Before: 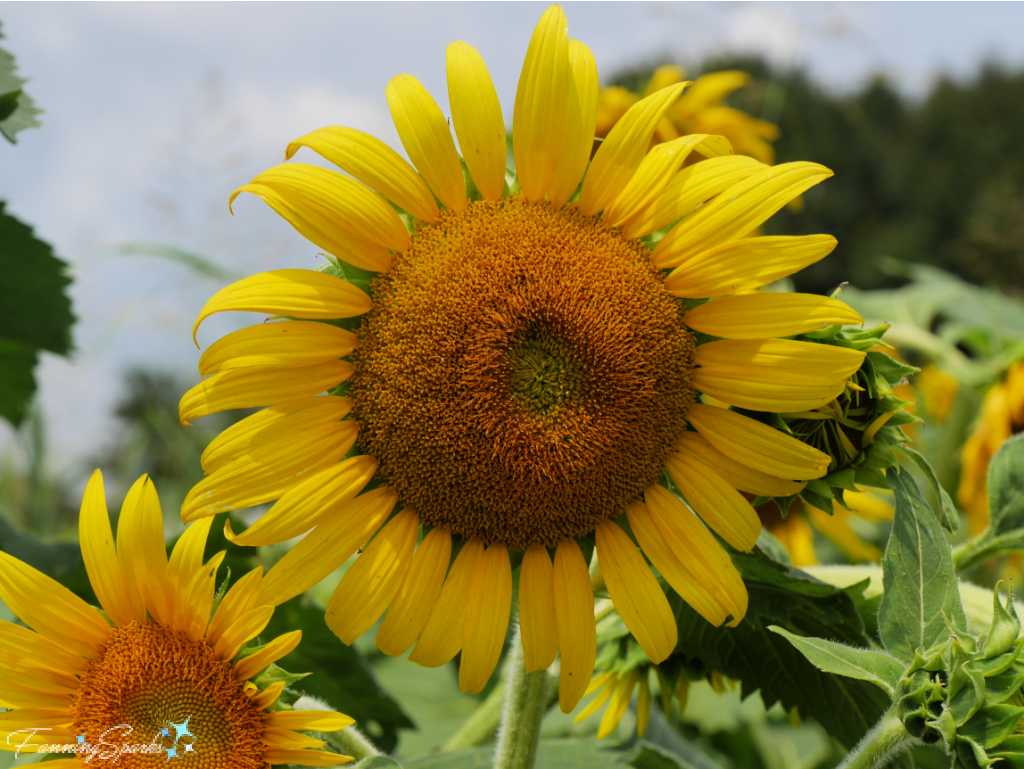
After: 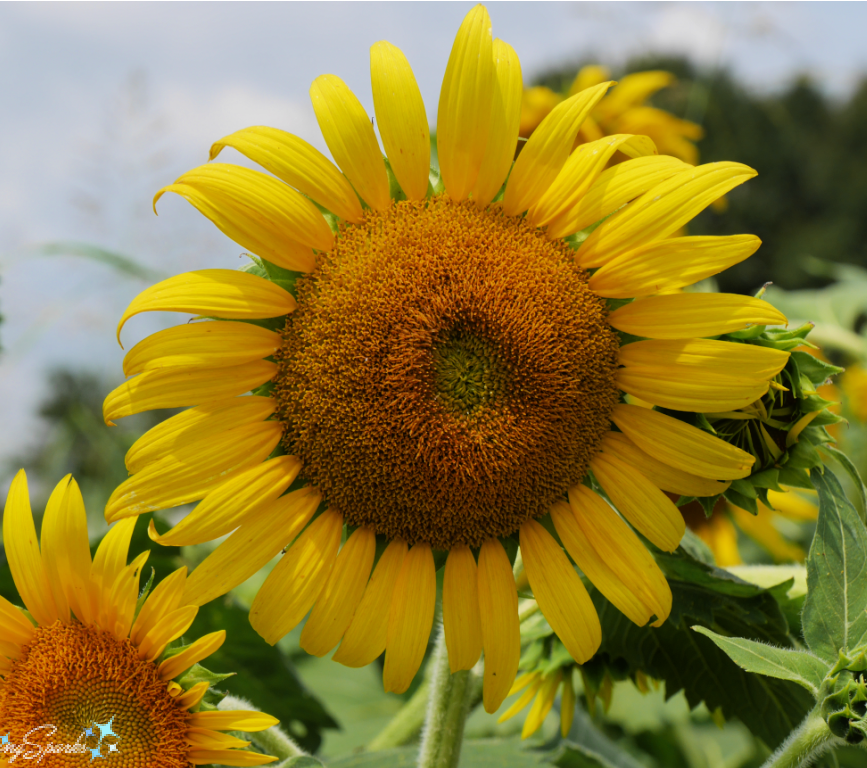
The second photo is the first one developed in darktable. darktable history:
crop: left 7.446%, right 7.791%
